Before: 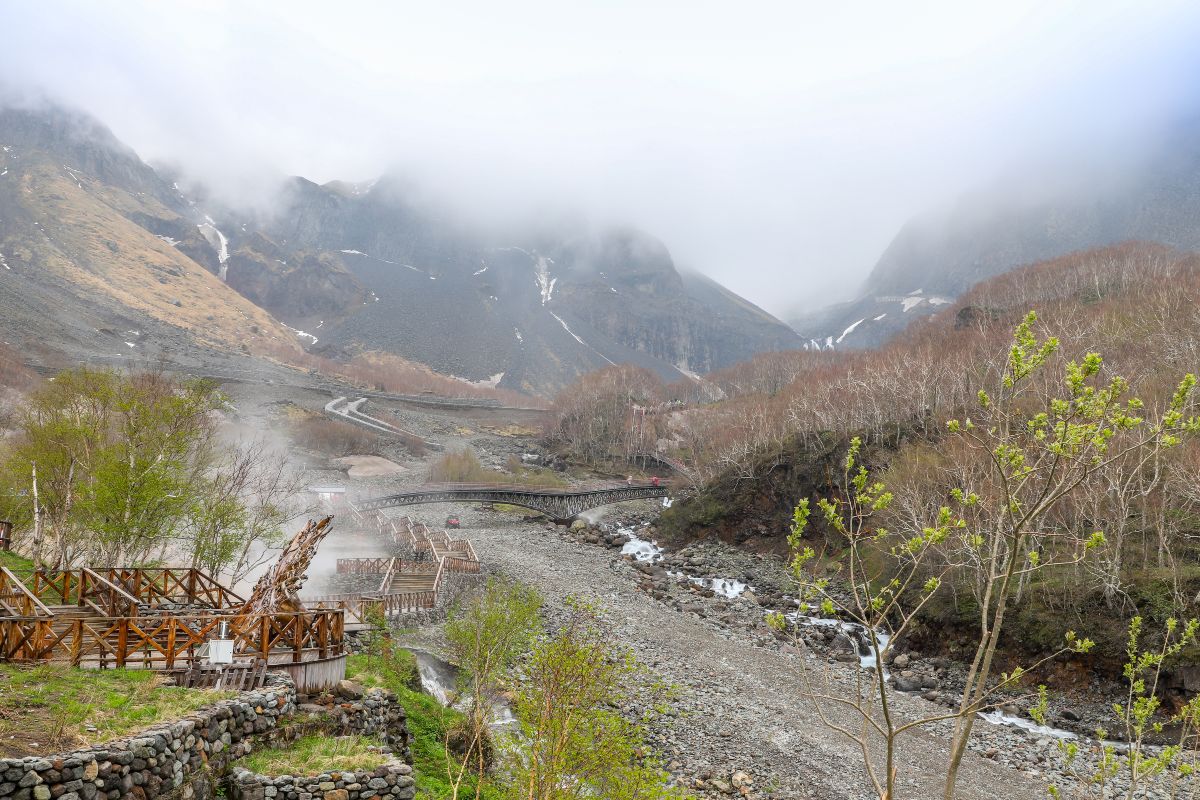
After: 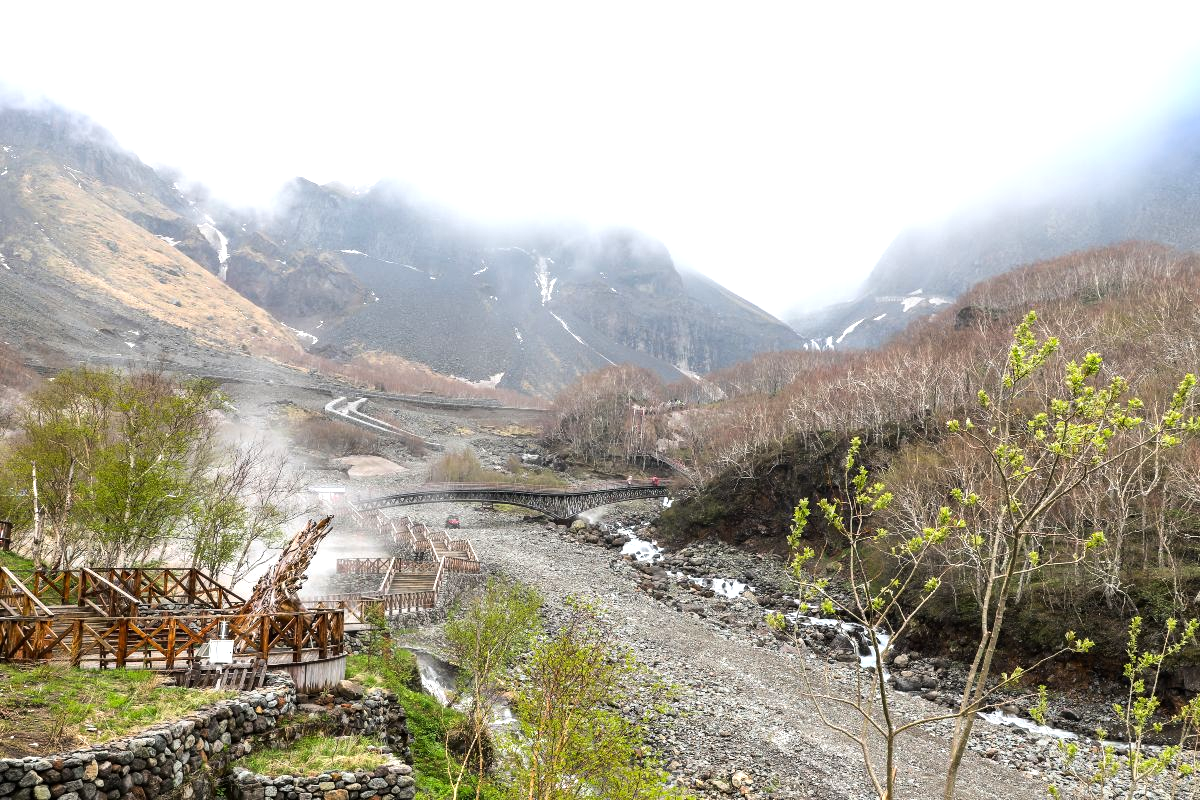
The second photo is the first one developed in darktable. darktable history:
tone equalizer: -8 EV -0.754 EV, -7 EV -0.721 EV, -6 EV -0.612 EV, -5 EV -0.42 EV, -3 EV 0.375 EV, -2 EV 0.6 EV, -1 EV 0.693 EV, +0 EV 0.772 EV, edges refinement/feathering 500, mask exposure compensation -1.57 EV, preserve details no
